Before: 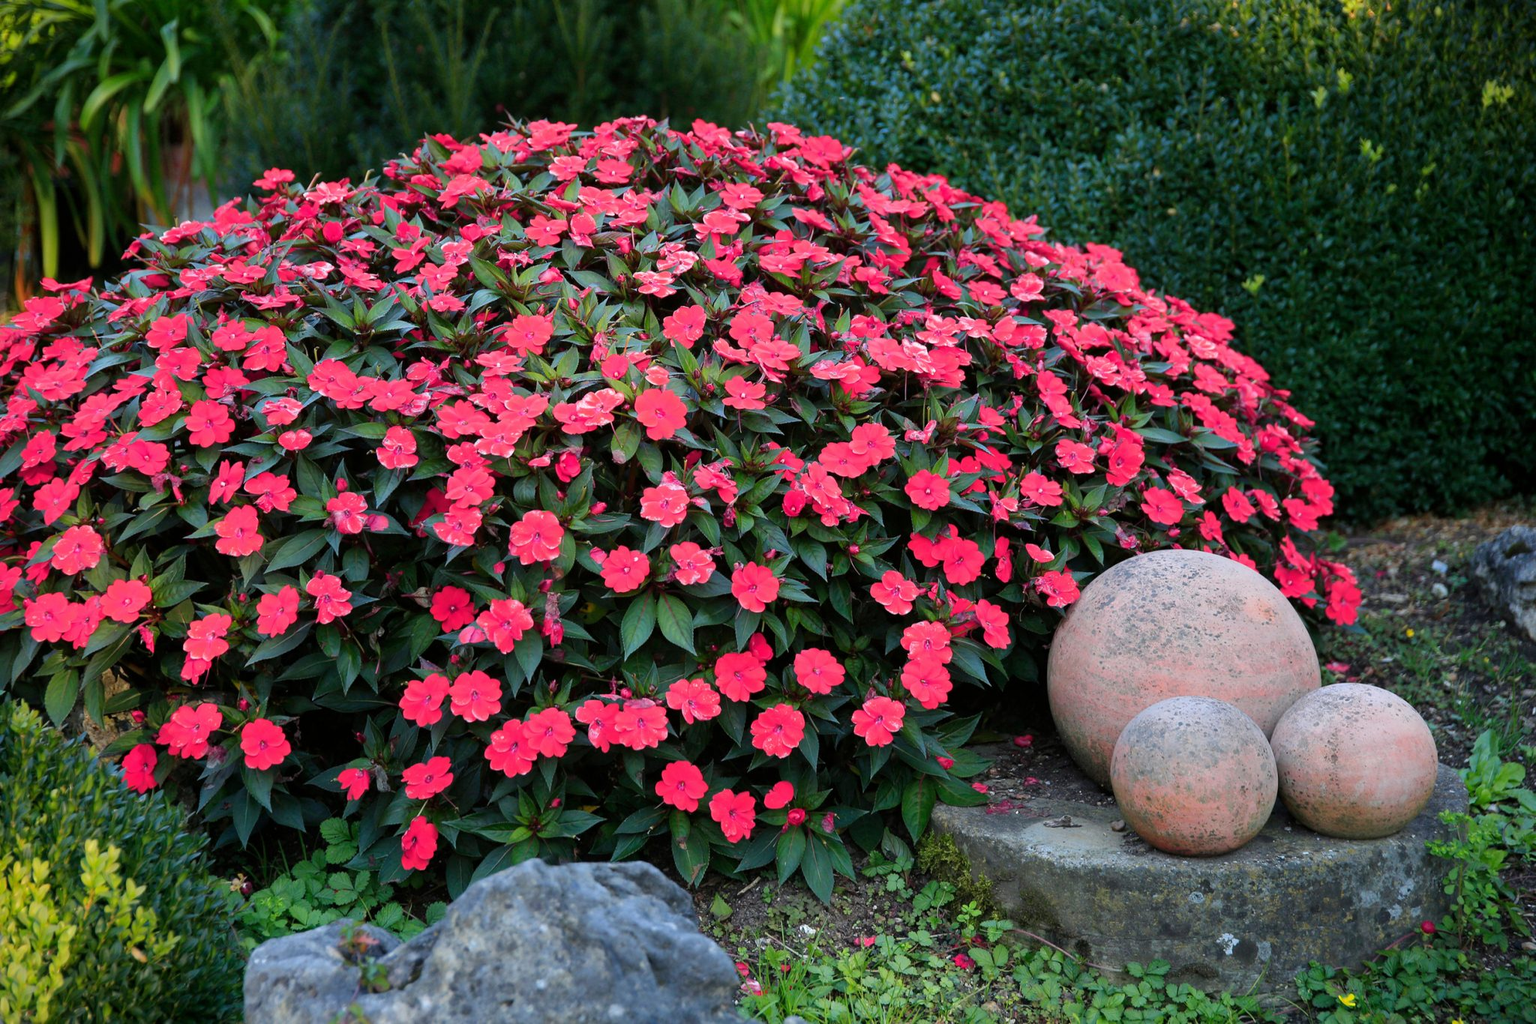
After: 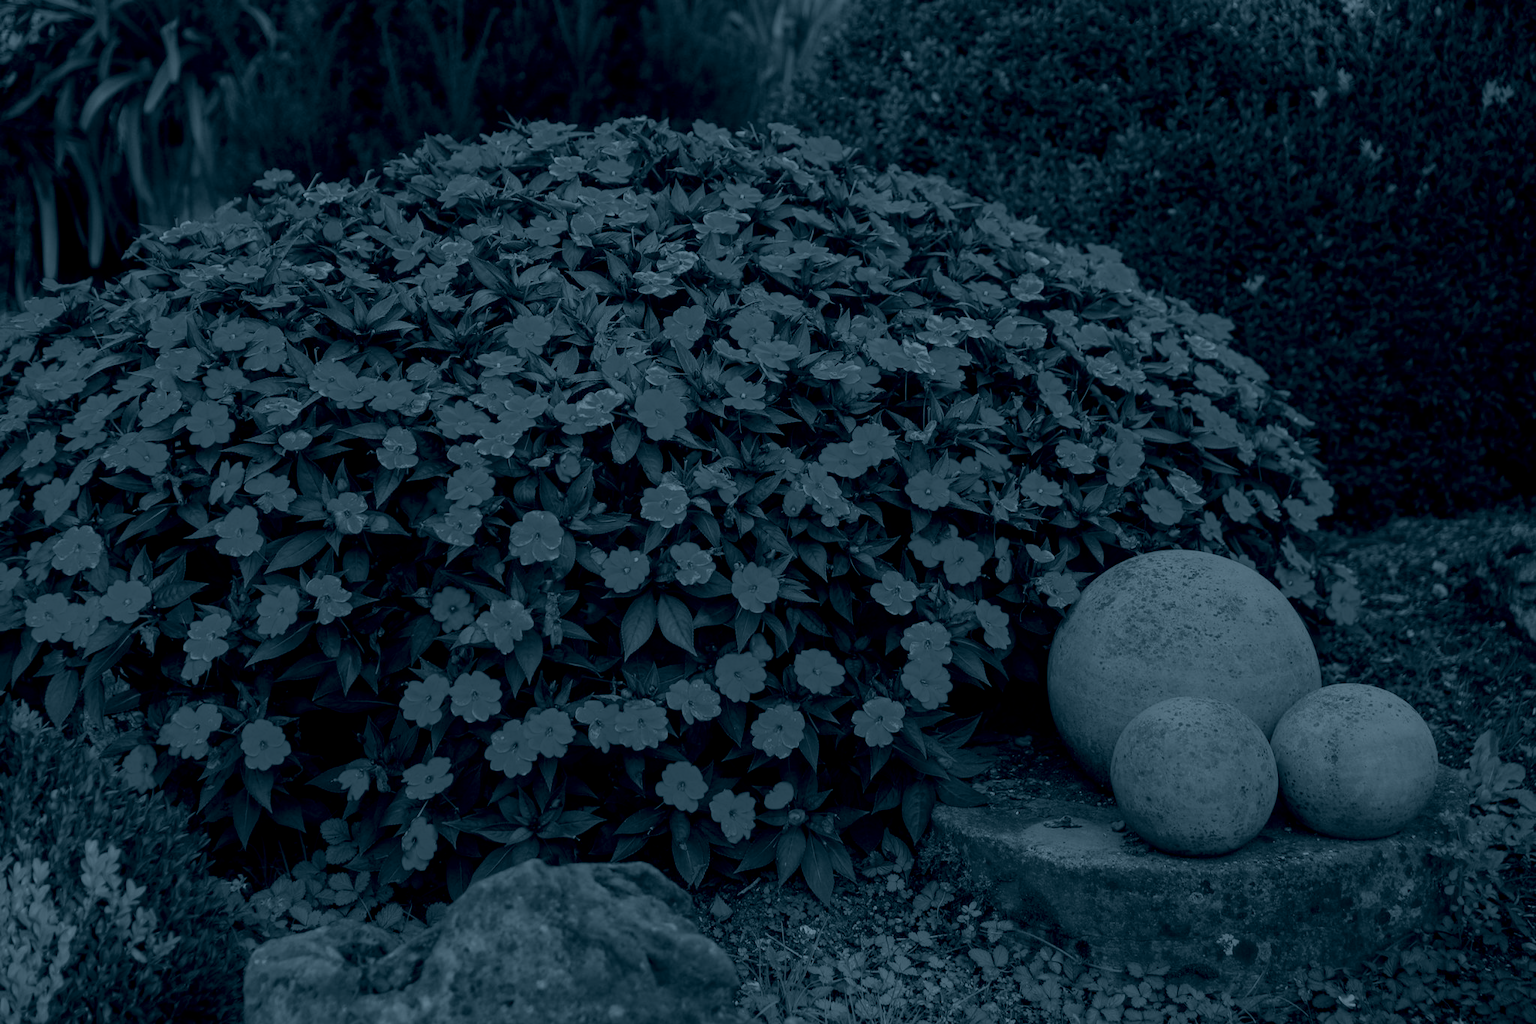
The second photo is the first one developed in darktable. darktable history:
colorize: hue 194.4°, saturation 29%, source mix 61.75%, lightness 3.98%, version 1
local contrast: on, module defaults
